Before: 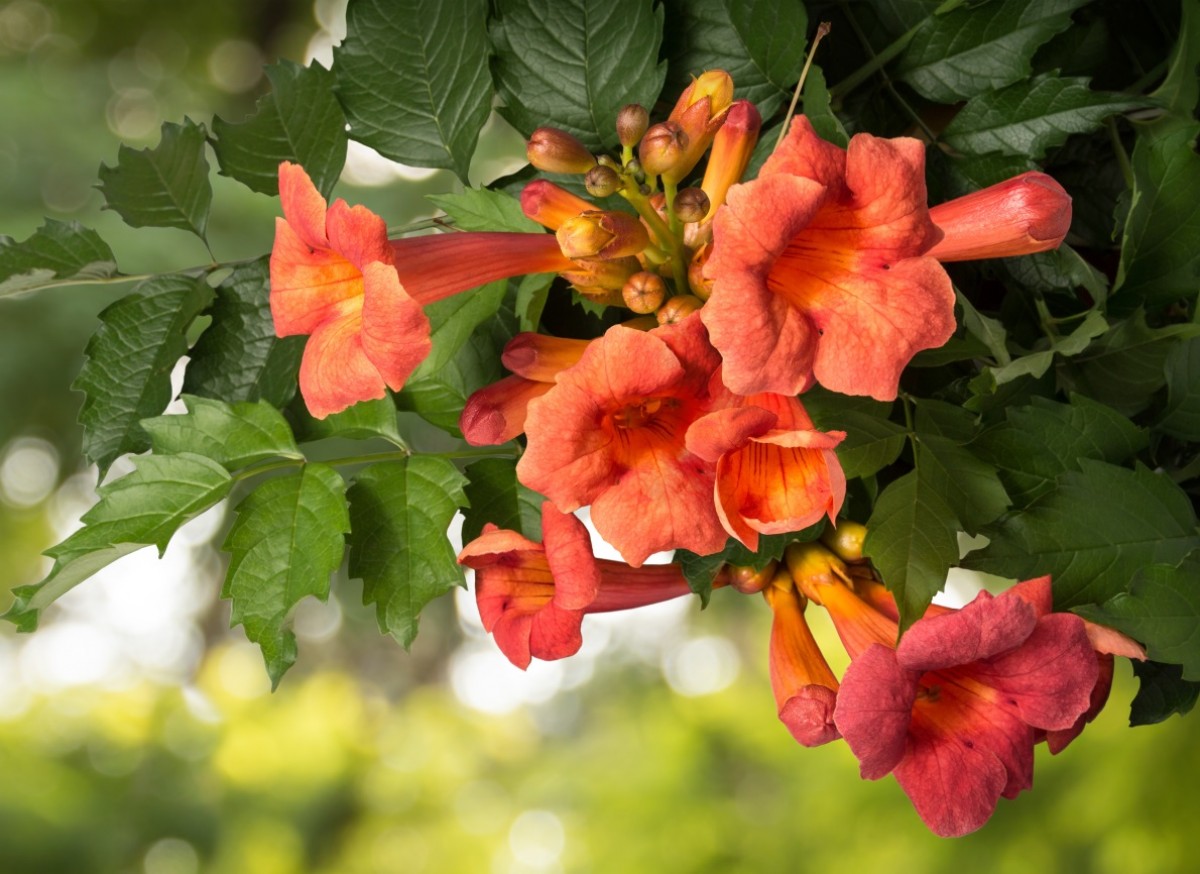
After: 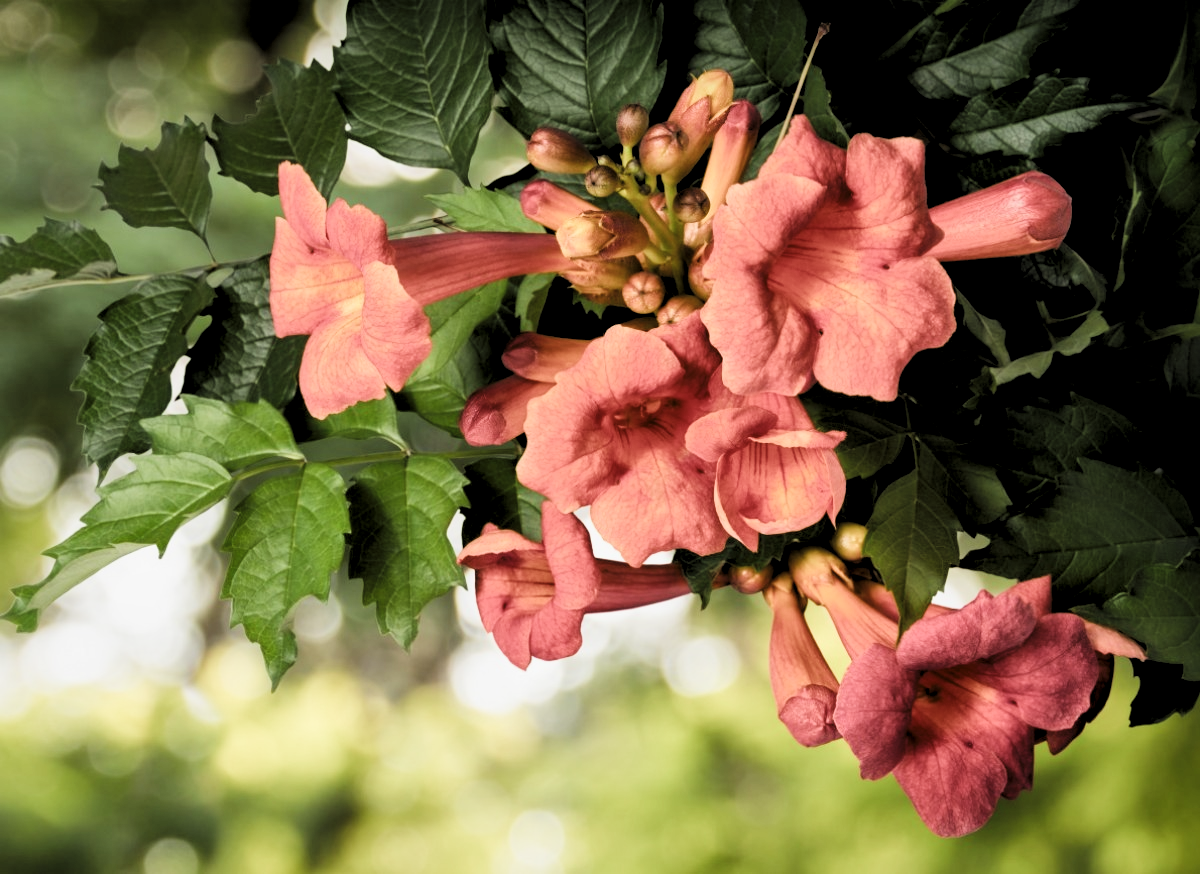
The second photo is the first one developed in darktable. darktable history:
filmic rgb: black relative exposure -7.65 EV, white relative exposure 4.56 EV, threshold 2.99 EV, hardness 3.61, color science v5 (2021), contrast in shadows safe, contrast in highlights safe, enable highlight reconstruction true
exposure: exposure 0.478 EV, compensate highlight preservation false
local contrast: mode bilateral grid, contrast 19, coarseness 50, detail 120%, midtone range 0.2
levels: levels [0.182, 0.542, 0.902]
